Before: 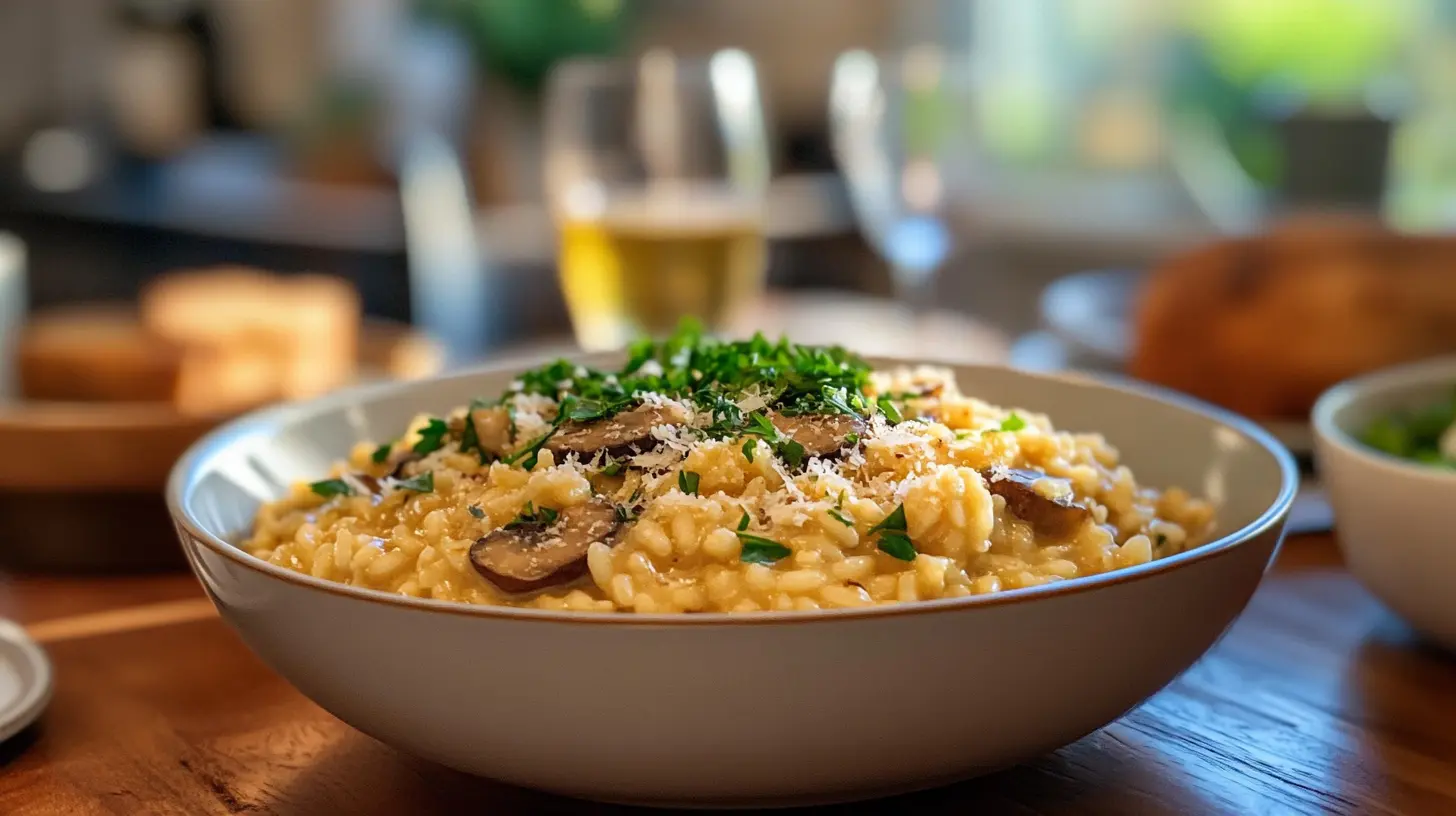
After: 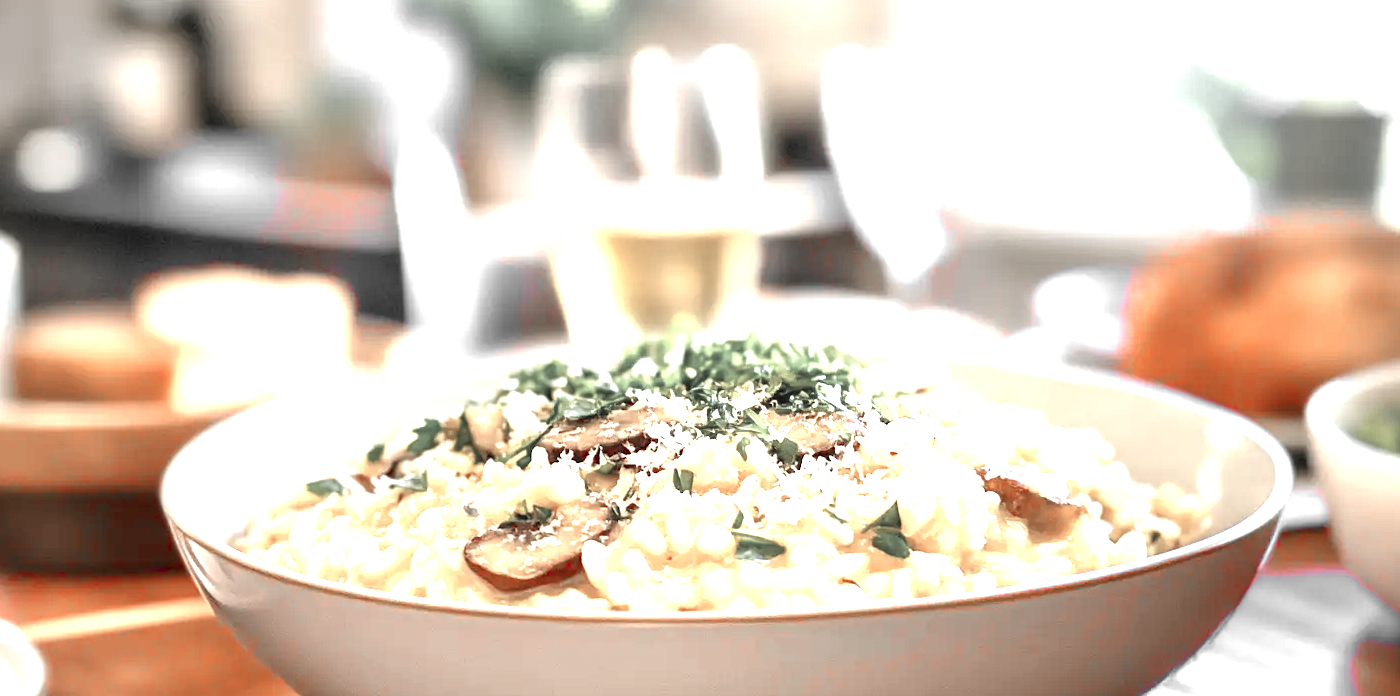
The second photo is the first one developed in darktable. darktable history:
crop and rotate: angle 0.171°, left 0.207%, right 3.067%, bottom 14.236%
exposure: black level correction 0, exposure 2.306 EV, compensate highlight preservation false
color zones: curves: ch1 [(0, 0.831) (0.08, 0.771) (0.157, 0.268) (0.241, 0.207) (0.562, -0.005) (0.714, -0.013) (0.876, 0.01) (1, 0.831)]
